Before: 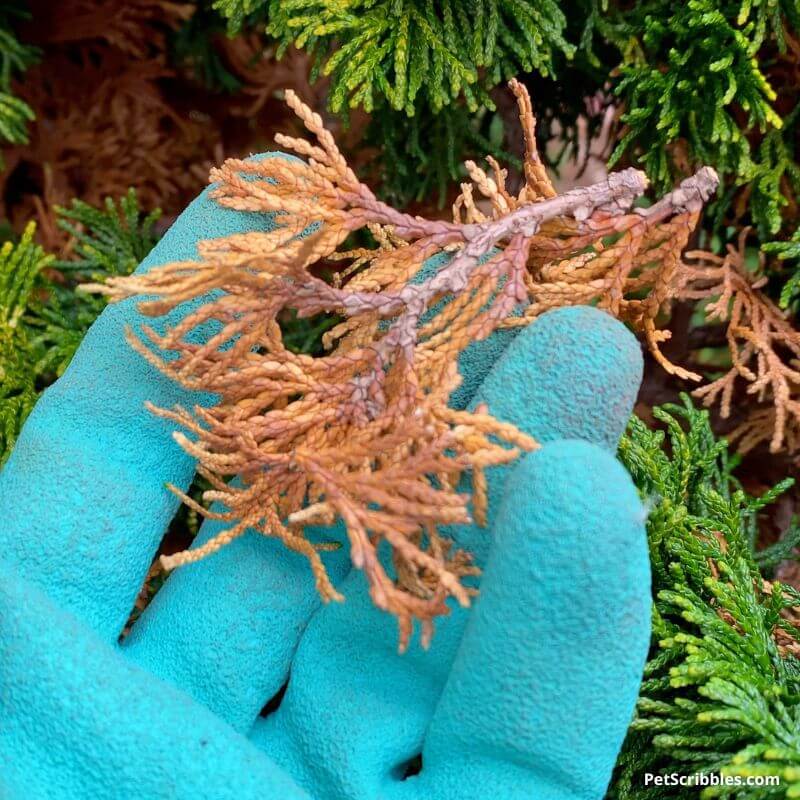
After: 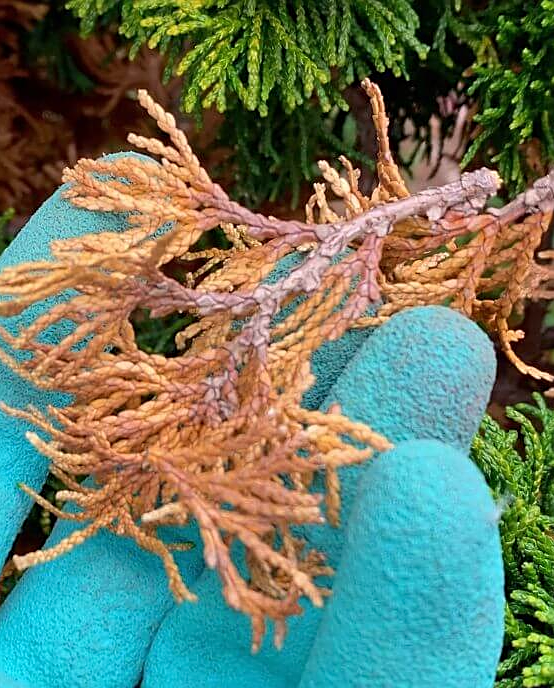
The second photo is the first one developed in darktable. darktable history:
crop: left 18.479%, right 12.2%, bottom 13.971%
sharpen: on, module defaults
